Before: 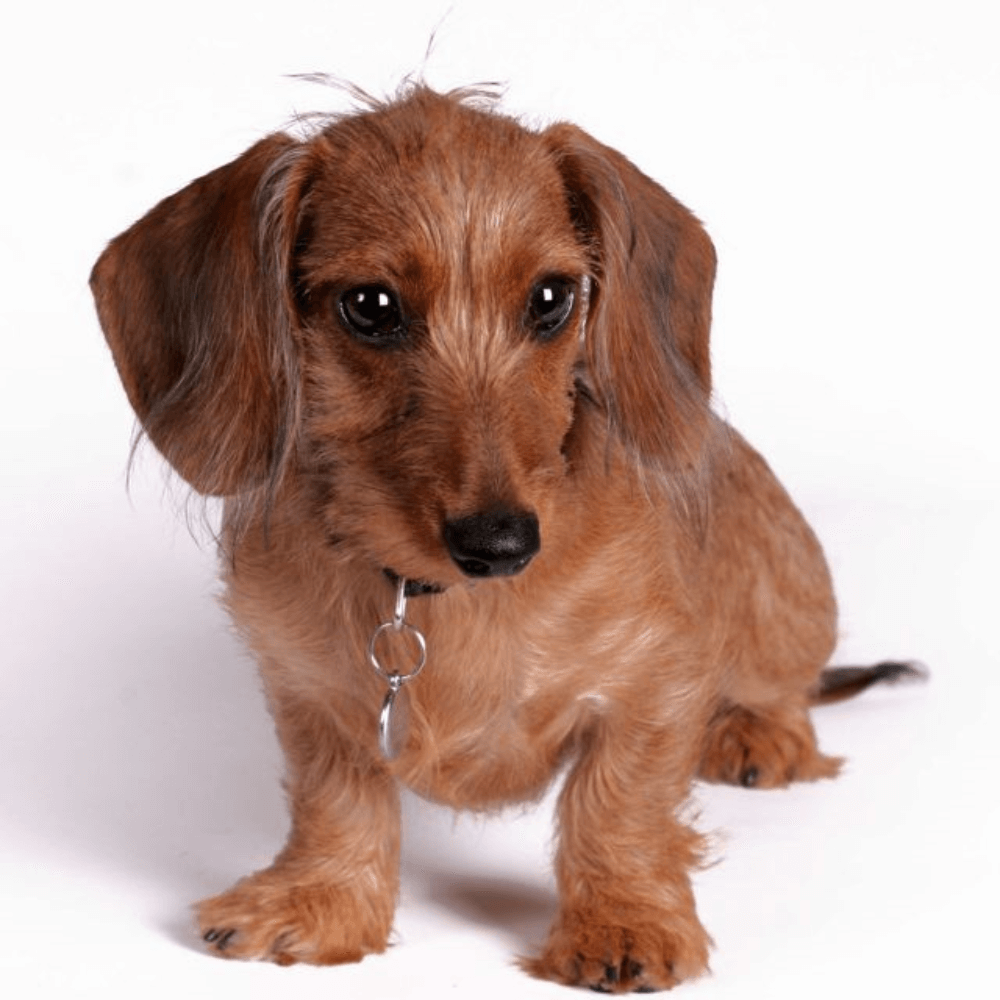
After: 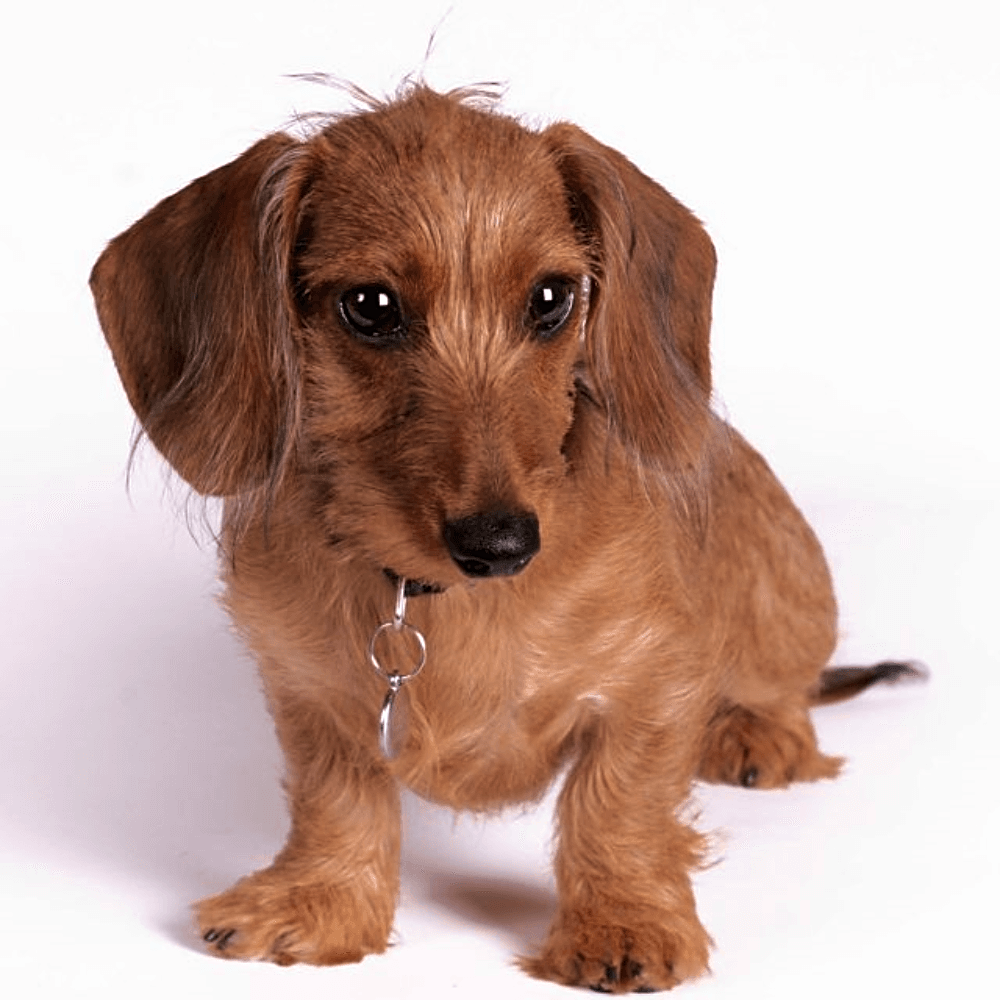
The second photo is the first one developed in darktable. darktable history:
velvia: strength 44.89%
sharpen: on, module defaults
contrast brightness saturation: saturation -0.062
